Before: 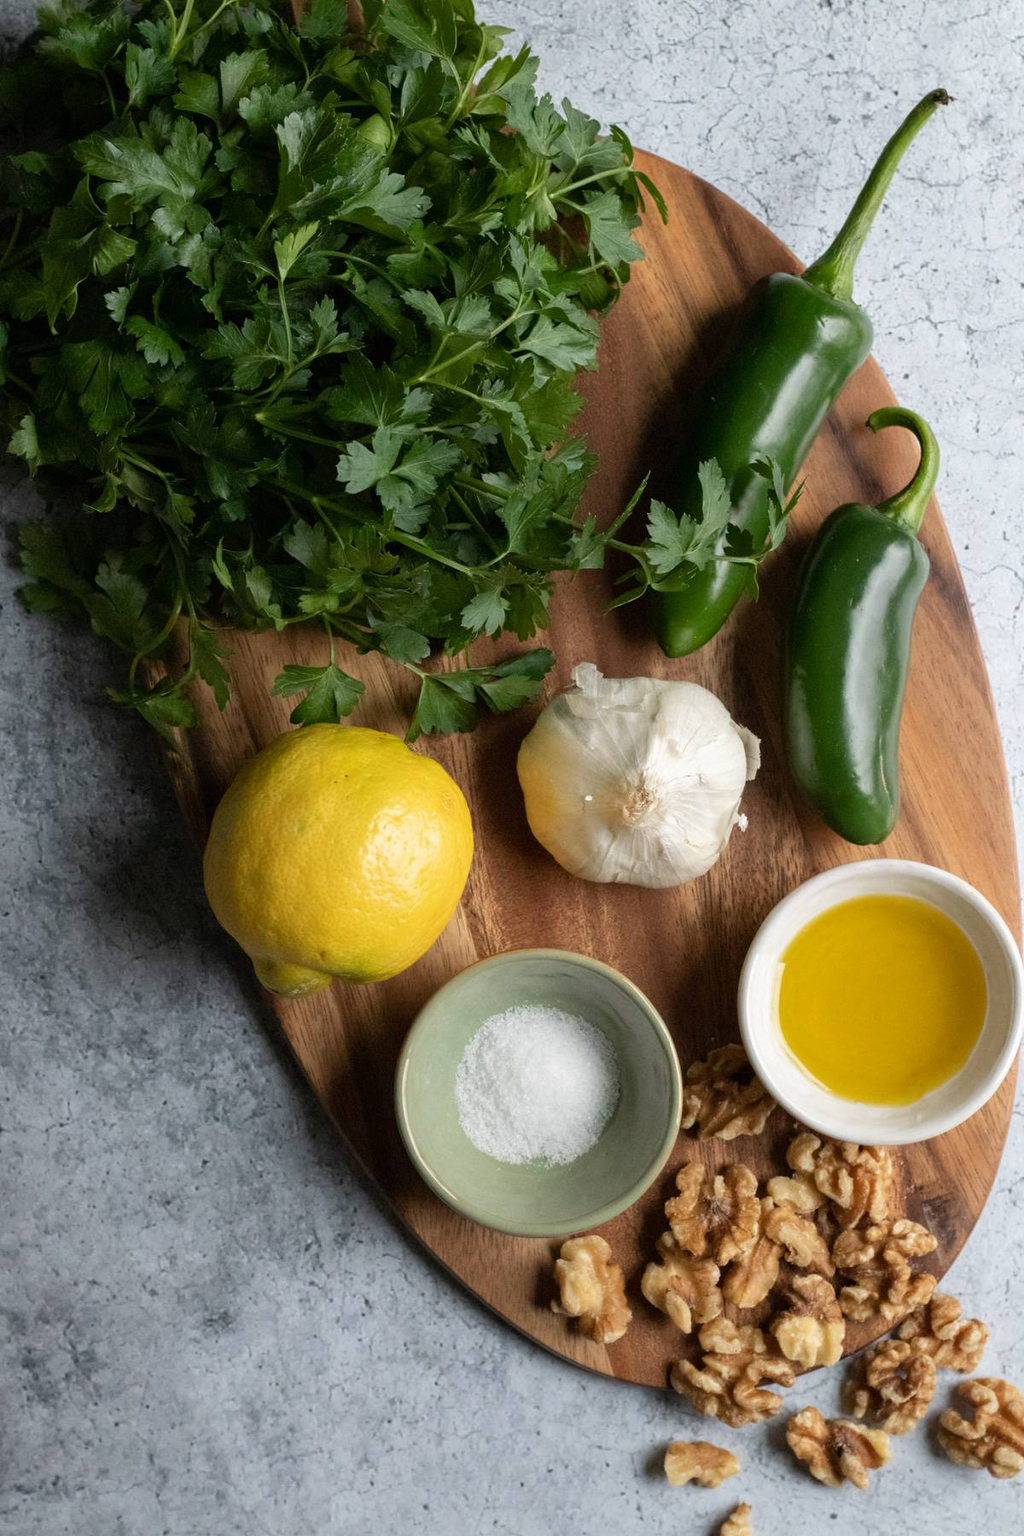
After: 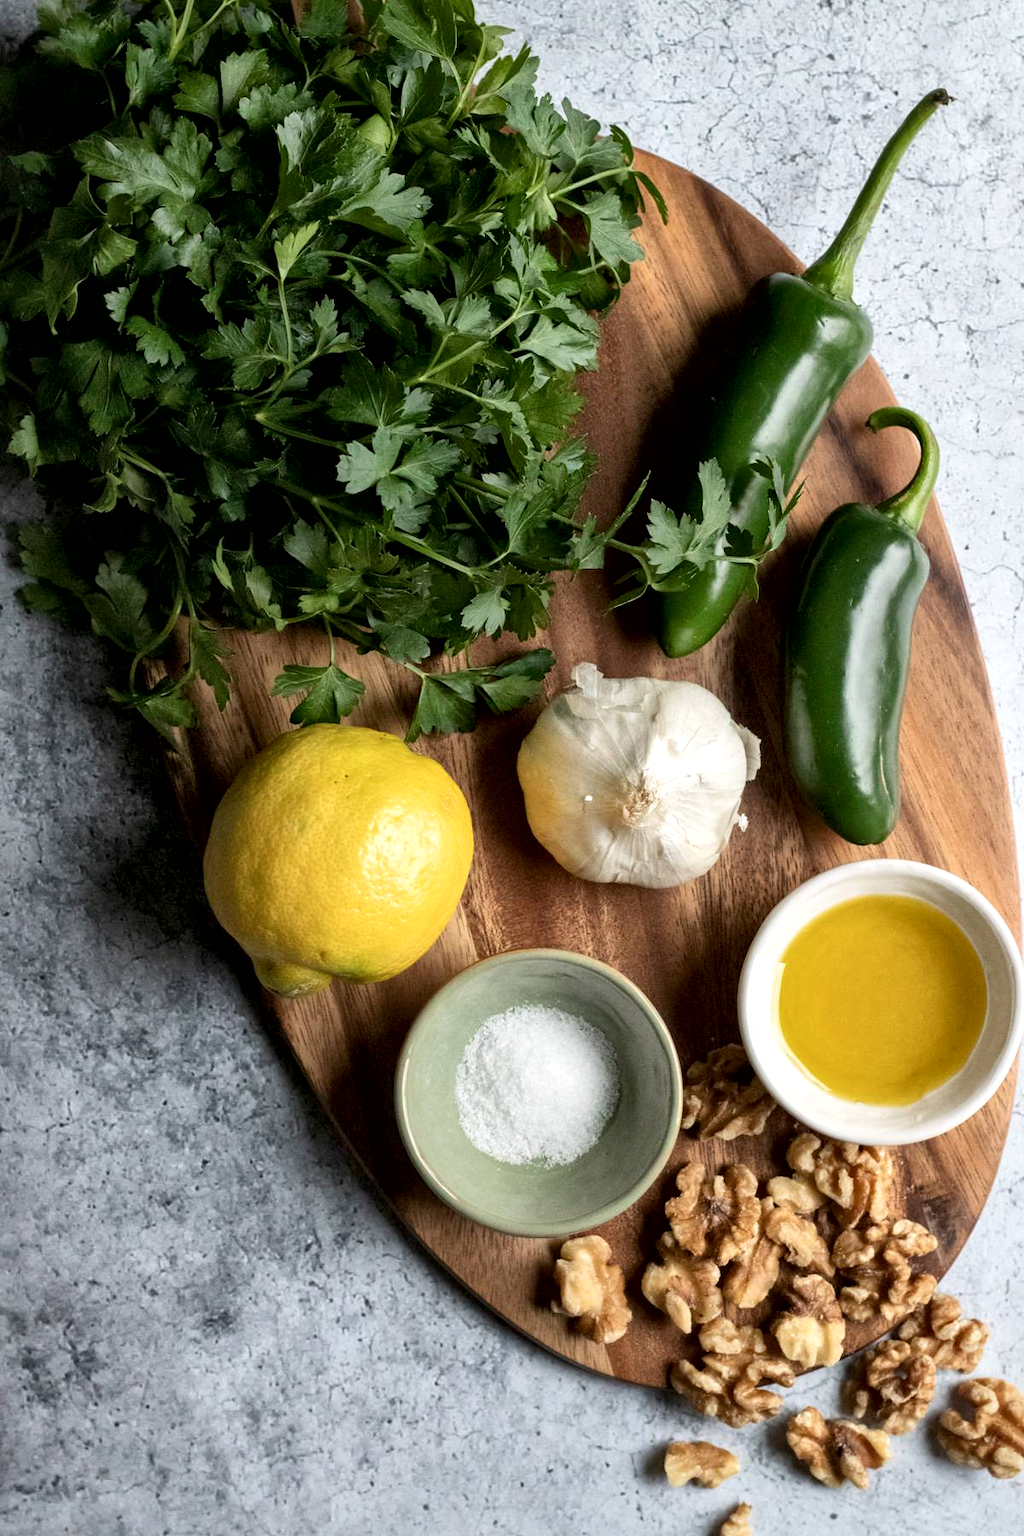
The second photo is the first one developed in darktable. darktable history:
local contrast: mode bilateral grid, contrast 19, coarseness 50, detail 171%, midtone range 0.2
exposure: black level correction 0.001, compensate exposure bias true, compensate highlight preservation false
contrast brightness saturation: contrast 0.152, brightness 0.052
